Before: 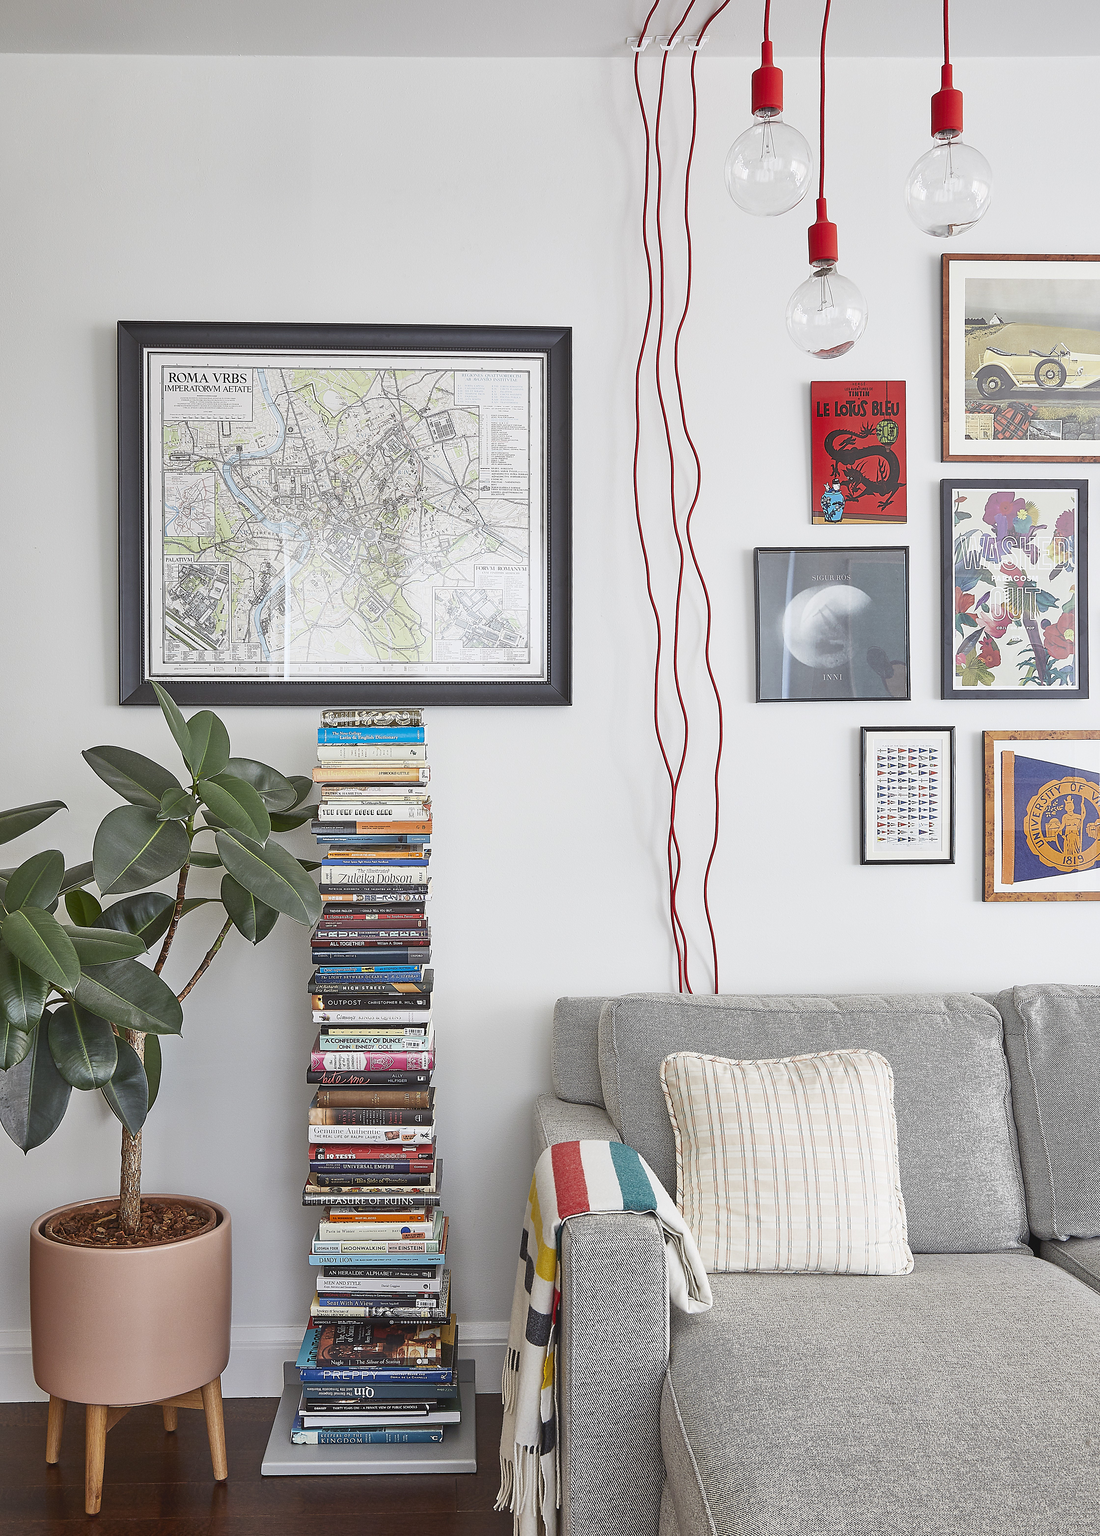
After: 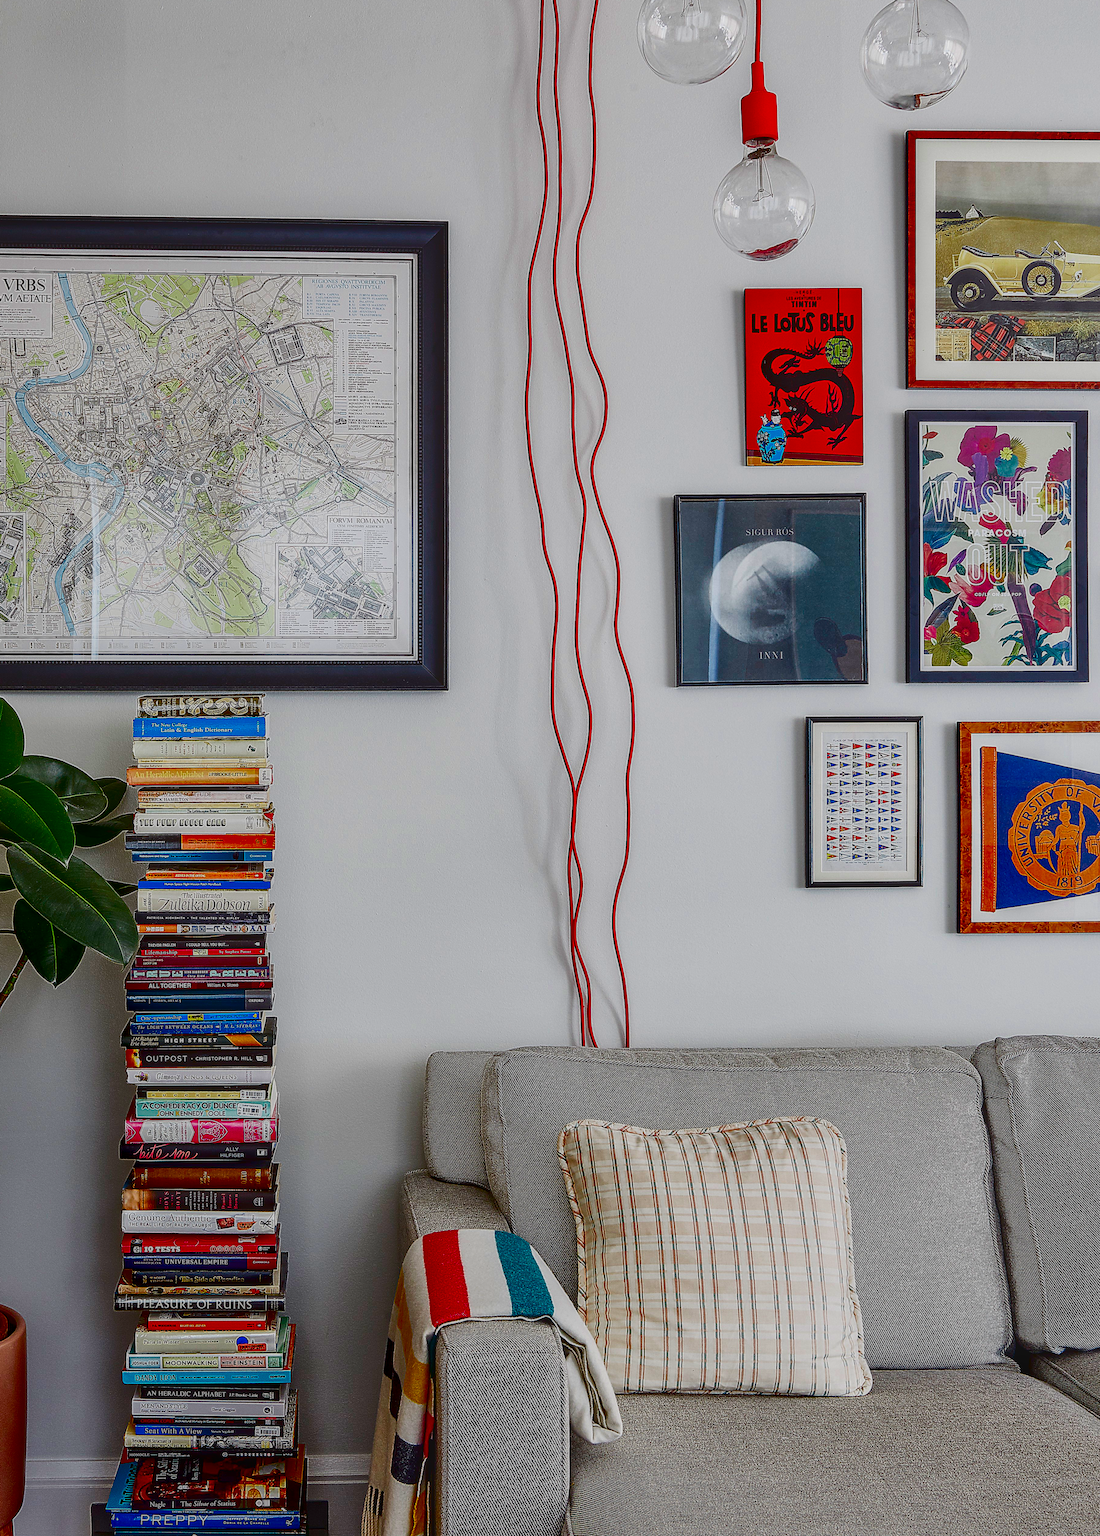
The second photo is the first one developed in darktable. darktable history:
contrast brightness saturation: brightness -0.99, saturation 0.983
local contrast: highlights 5%, shadows 0%, detail 133%
crop: left 19.137%, top 9.682%, right 0%, bottom 9.602%
exposure: black level correction 0, exposure 0.394 EV, compensate highlight preservation false
filmic rgb: black relative exposure -5.76 EV, white relative exposure 3.39 EV, threshold 3.04 EV, hardness 3.67, enable highlight reconstruction true
